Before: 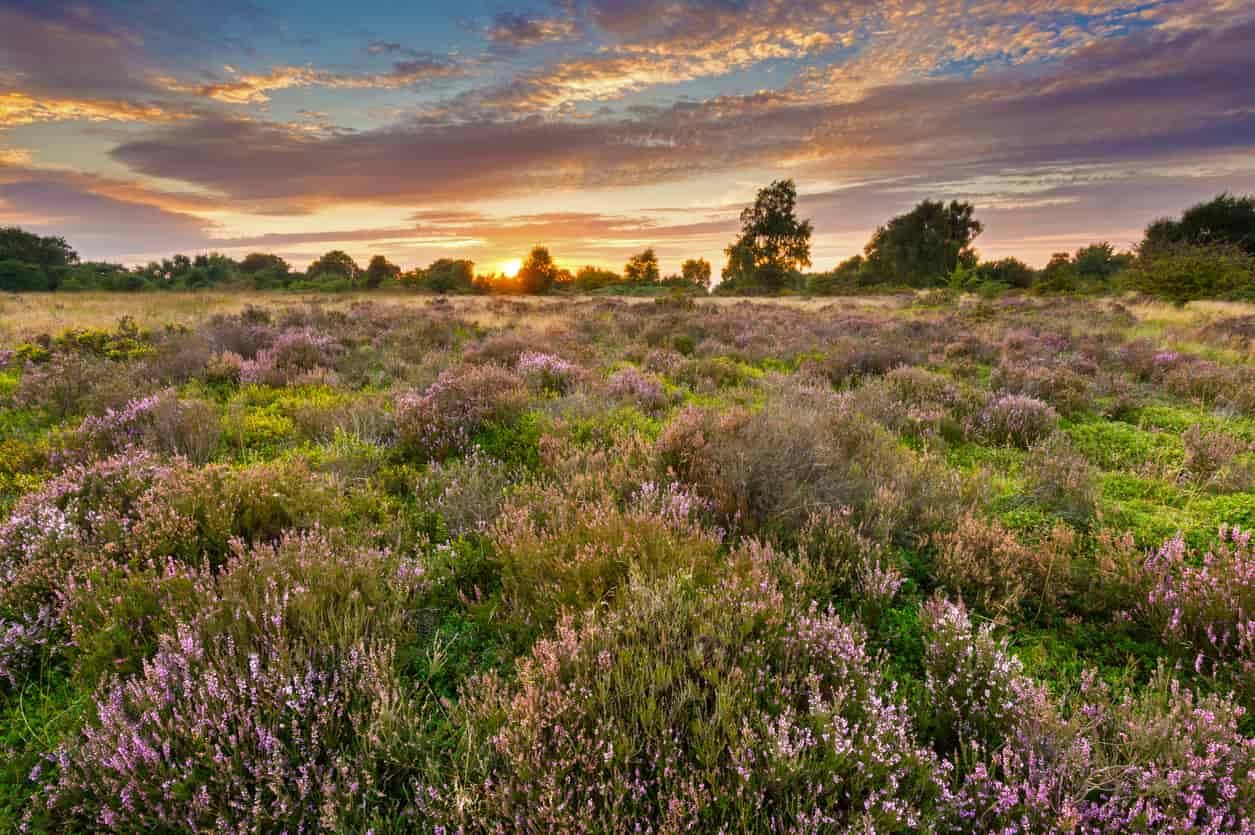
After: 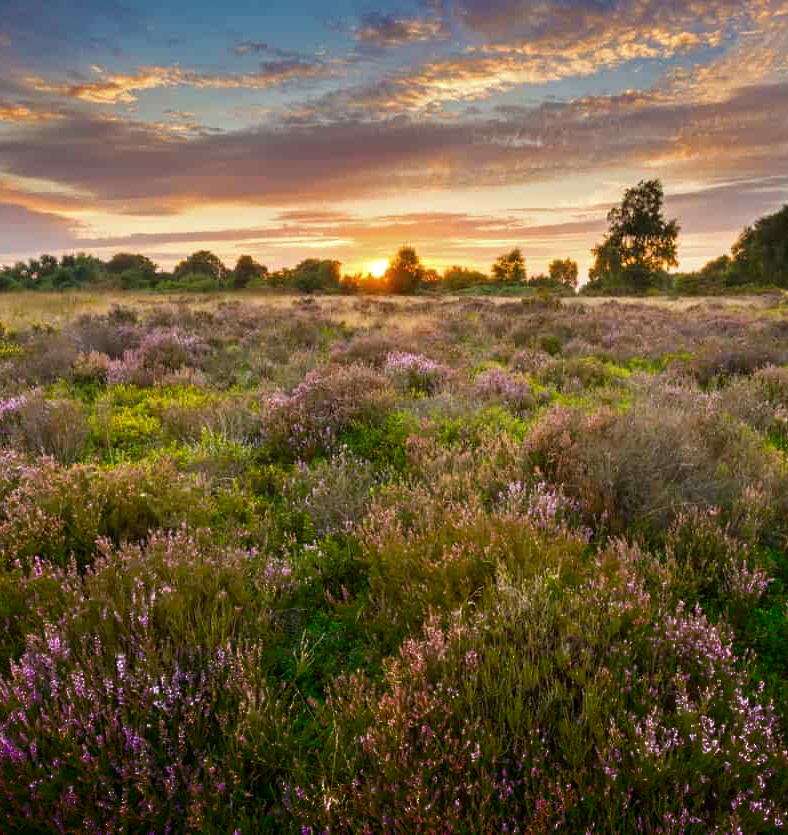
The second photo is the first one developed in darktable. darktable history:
crop: left 10.644%, right 26.528%
tone equalizer: on, module defaults
shadows and highlights: shadows -90, highlights 90, soften with gaussian
